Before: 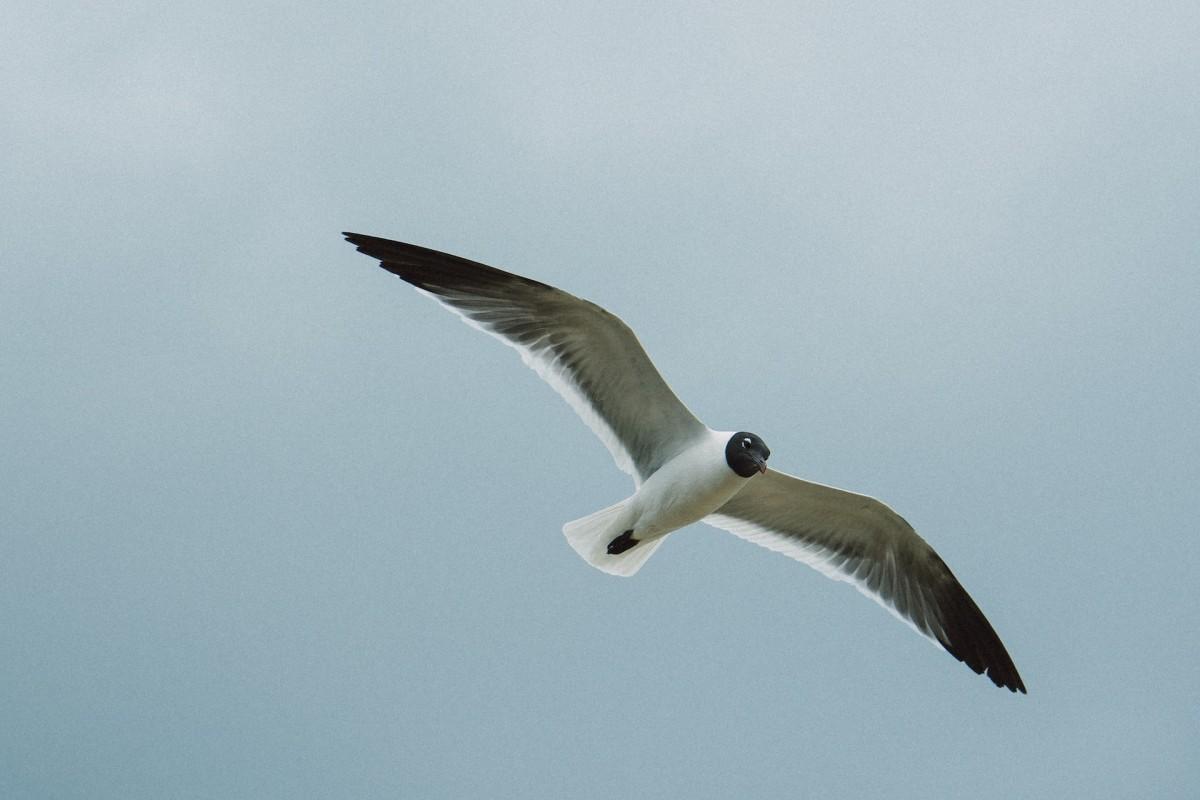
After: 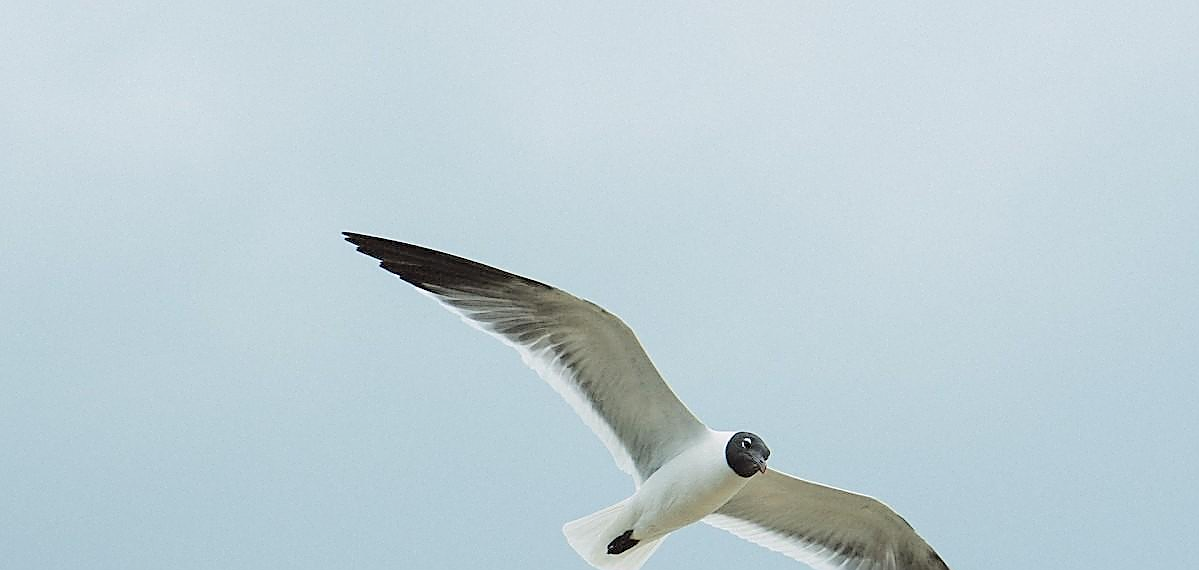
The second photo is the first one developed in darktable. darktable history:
crop: right 0%, bottom 28.694%
tone curve: curves: ch0 [(0, 0) (0.26, 0.424) (0.417, 0.585) (1, 1)], color space Lab, independent channels, preserve colors none
sharpen: radius 1.368, amount 1.24, threshold 0.655
